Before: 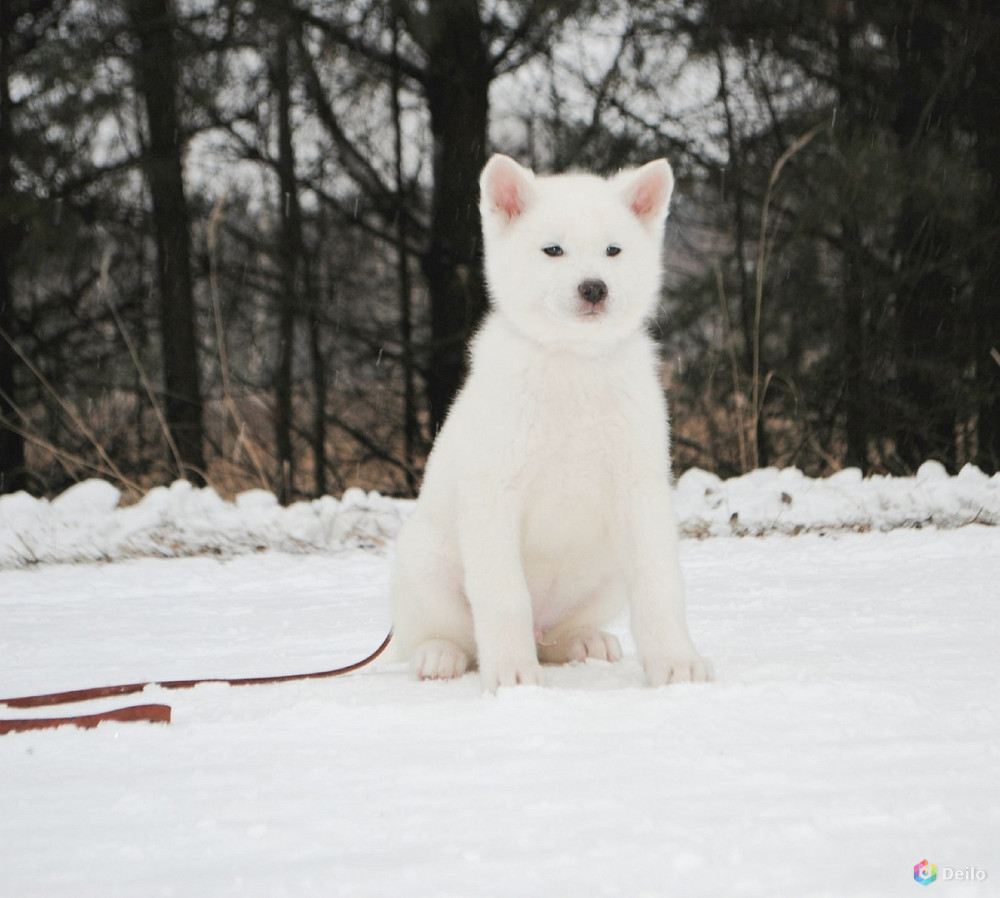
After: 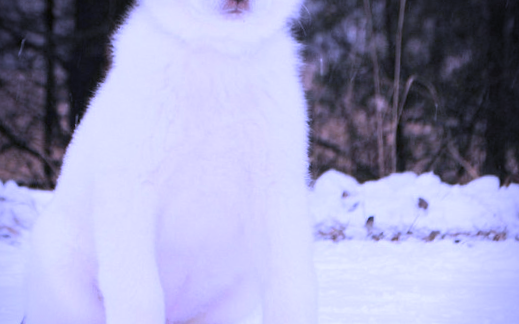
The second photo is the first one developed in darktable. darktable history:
vignetting: brightness -0.629, saturation -0.007, center (-0.028, 0.239)
crop: left 36.607%, top 34.735%, right 13.146%, bottom 30.611%
rotate and perspective: rotation 2.17°, automatic cropping off
white balance: red 0.98, blue 1.61
haze removal: adaptive false
